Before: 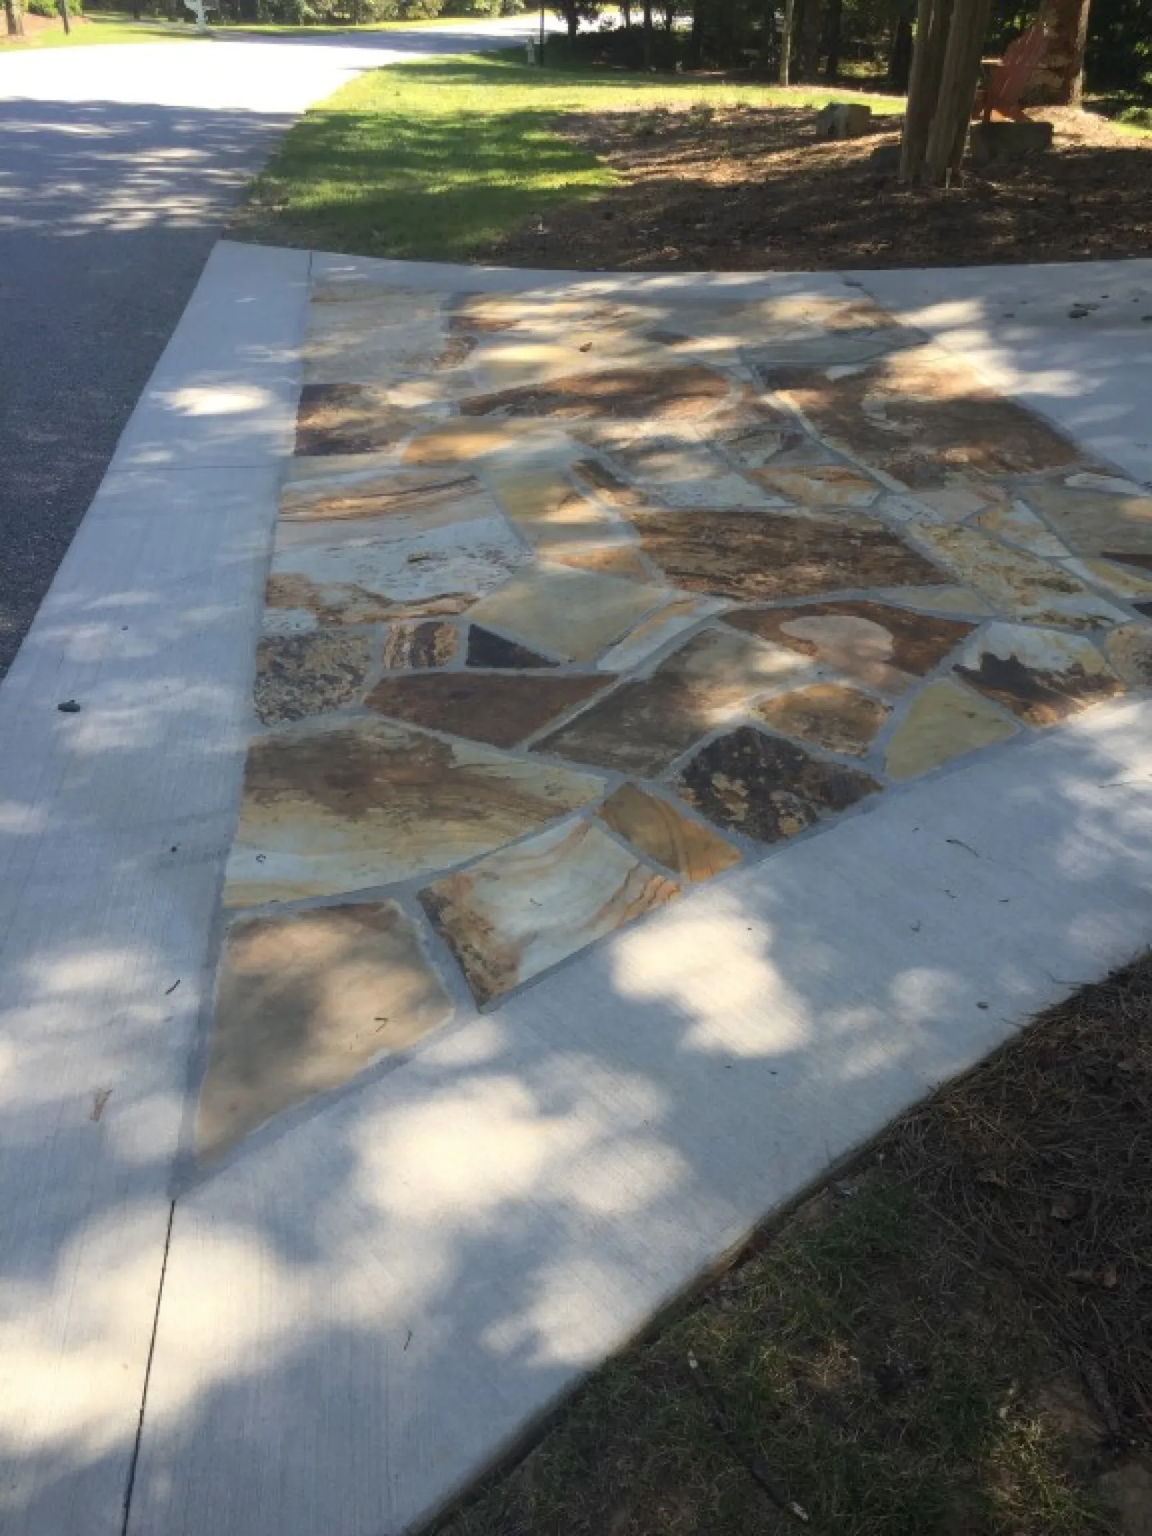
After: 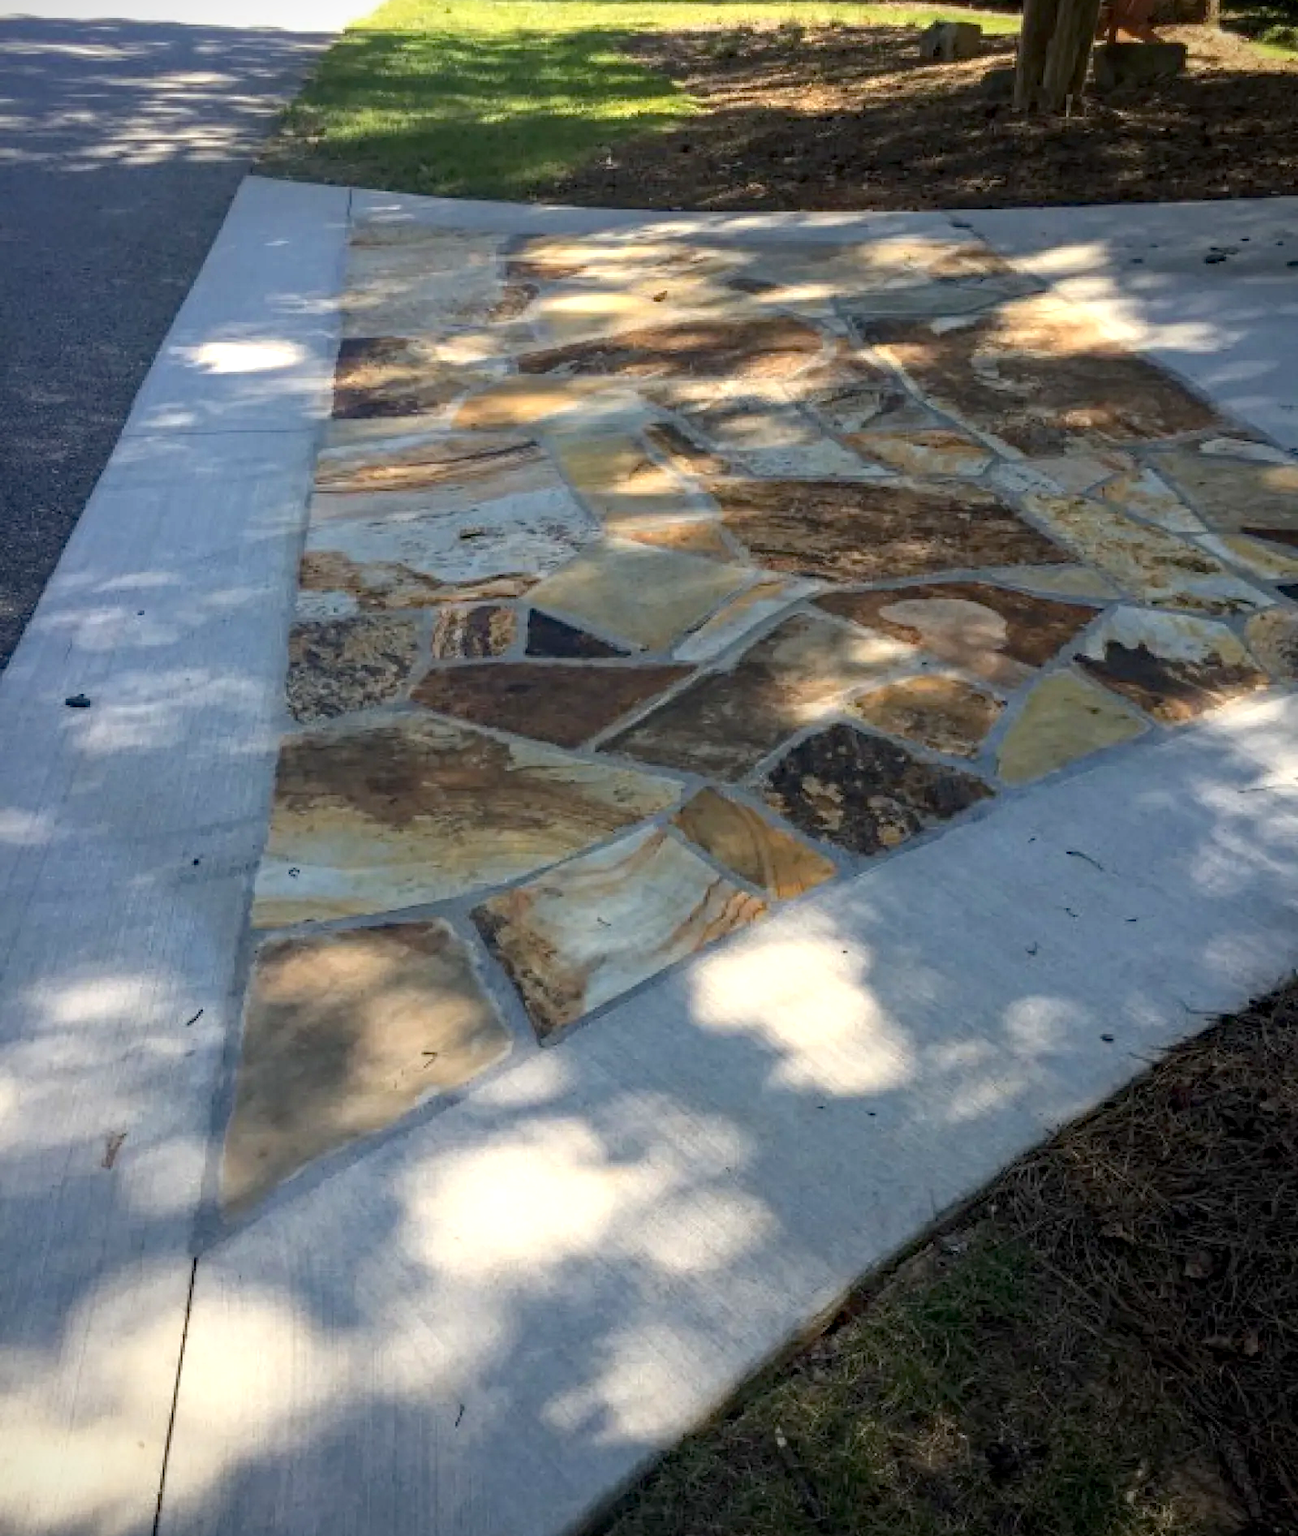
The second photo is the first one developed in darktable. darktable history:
local contrast: on, module defaults
crop and rotate: top 5.552%, bottom 5.699%
exposure: black level correction 0.005, exposure 0.273 EV, compensate highlight preservation false
vignetting: fall-off radius 60.99%, brightness -0.557, saturation 0
haze removal: strength 0.283, distance 0.246, compatibility mode true, adaptive false
contrast equalizer: y [[0.5 ×6], [0.5 ×6], [0.5, 0.5, 0.501, 0.545, 0.707, 0.863], [0 ×6], [0 ×6]], mix 0.78
